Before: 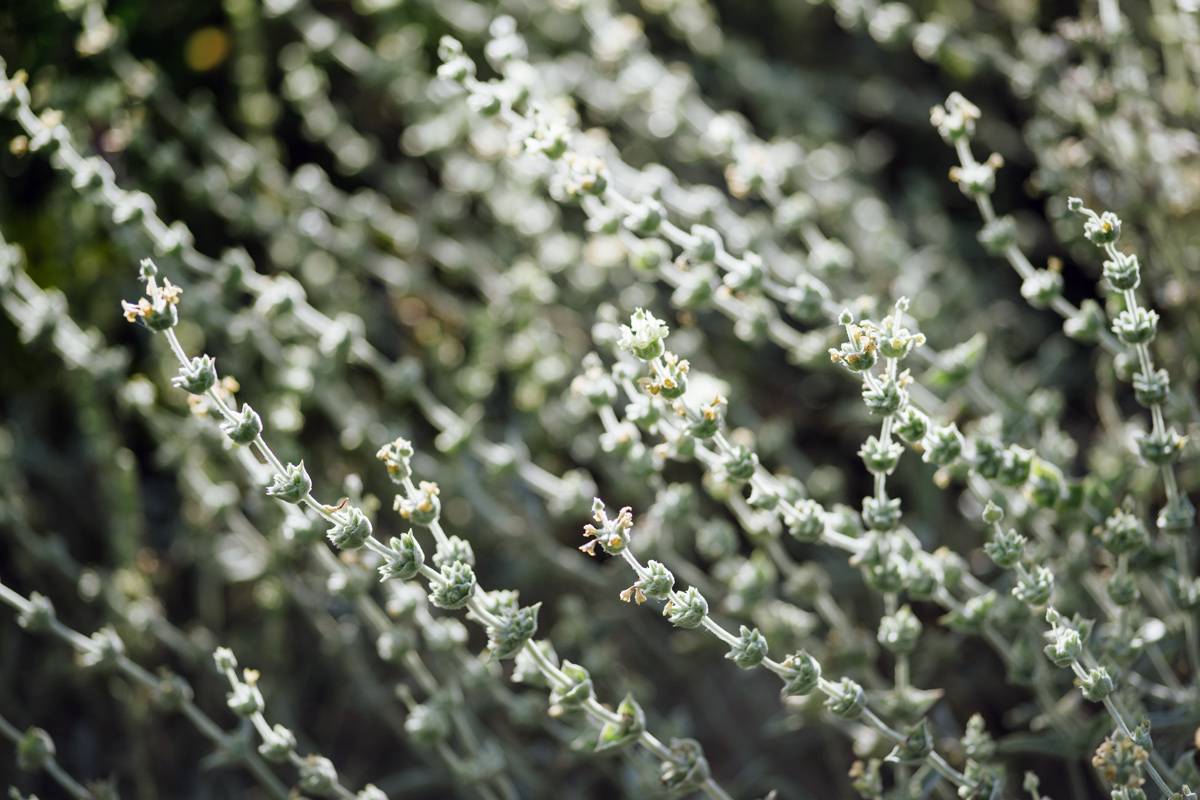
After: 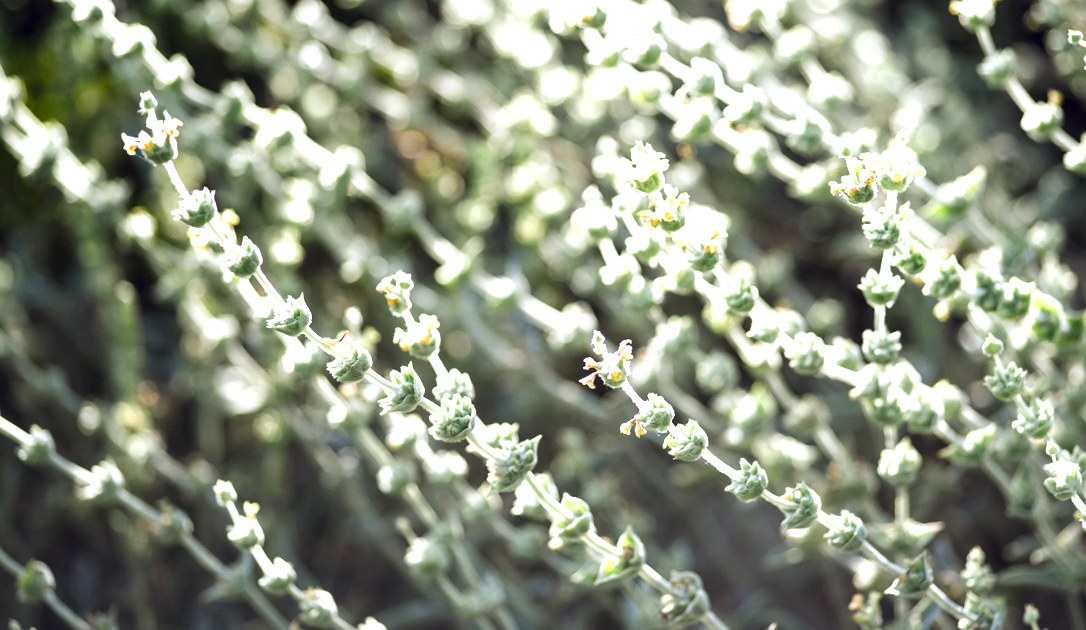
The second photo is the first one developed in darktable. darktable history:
exposure: black level correction 0, exposure 1.1 EV, compensate exposure bias true, compensate highlight preservation false
crop: top 20.916%, right 9.437%, bottom 0.316%
